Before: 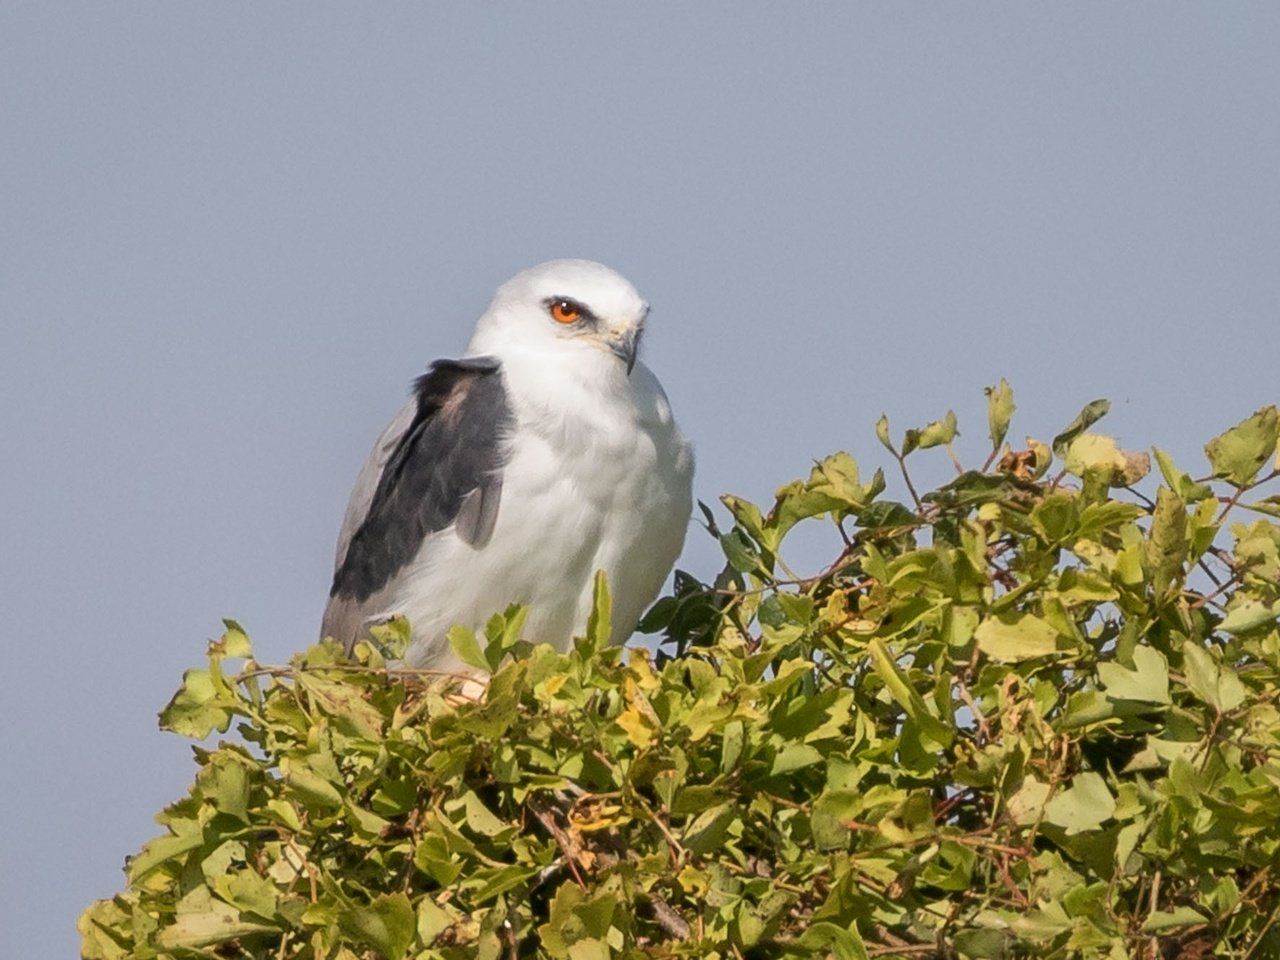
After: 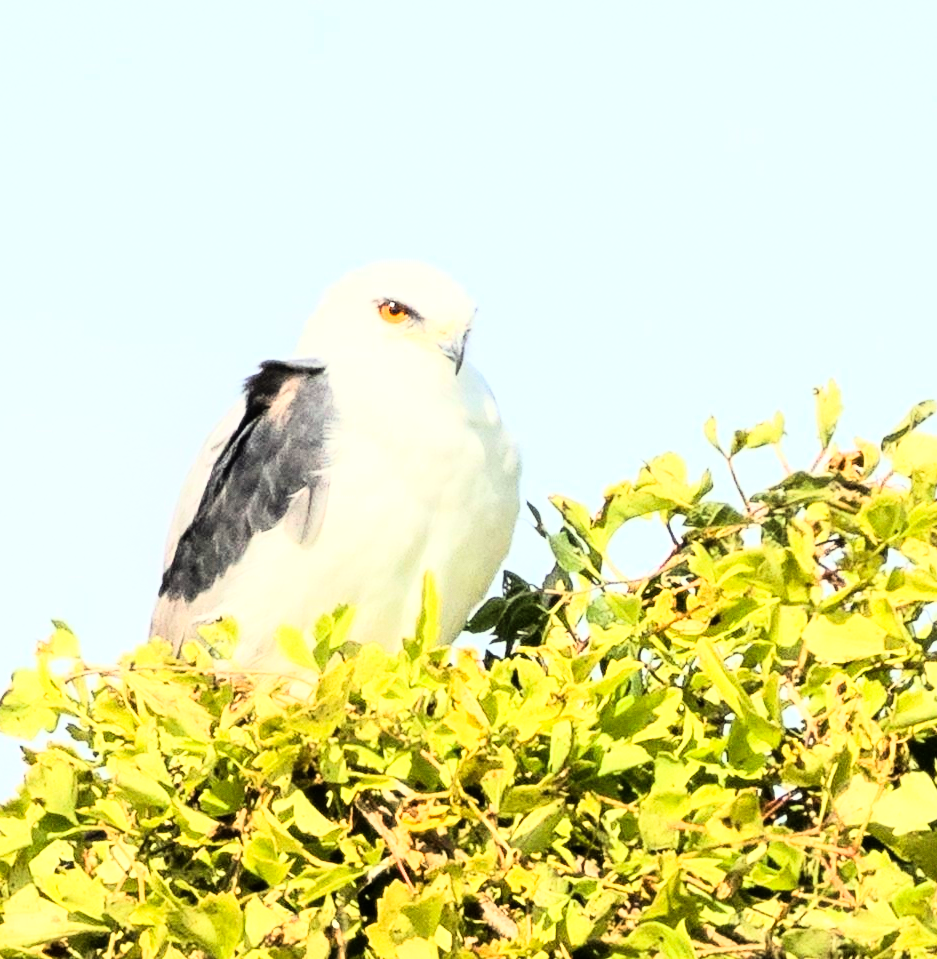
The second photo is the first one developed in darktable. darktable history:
rgb curve: curves: ch0 [(0, 0) (0.21, 0.15) (0.24, 0.21) (0.5, 0.75) (0.75, 0.96) (0.89, 0.99) (1, 1)]; ch1 [(0, 0.02) (0.21, 0.13) (0.25, 0.2) (0.5, 0.67) (0.75, 0.9) (0.89, 0.97) (1, 1)]; ch2 [(0, 0.02) (0.21, 0.13) (0.25, 0.2) (0.5, 0.67) (0.75, 0.9) (0.89, 0.97) (1, 1)], compensate middle gray true
crop: left 13.443%, right 13.31%
grain: coarseness 0.09 ISO, strength 10%
exposure: exposure 0.921 EV, compensate highlight preservation false
color correction: highlights a* -4.28, highlights b* 6.53
